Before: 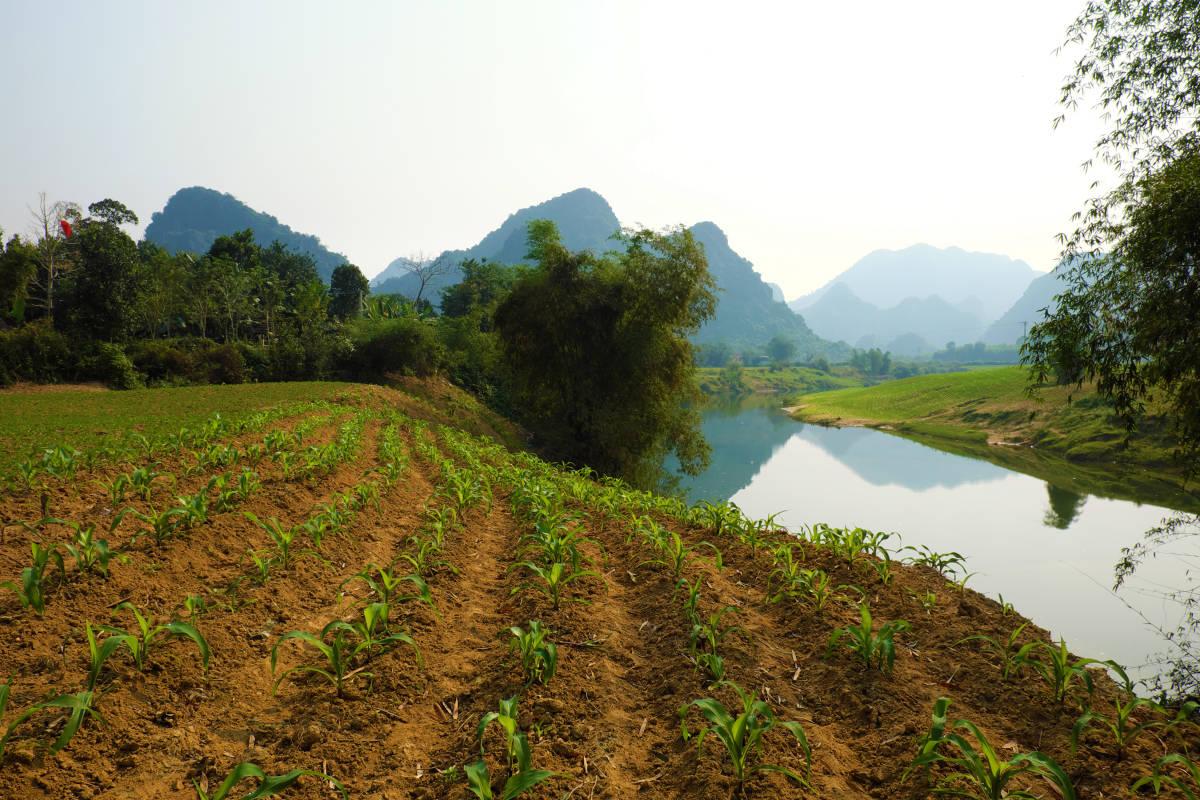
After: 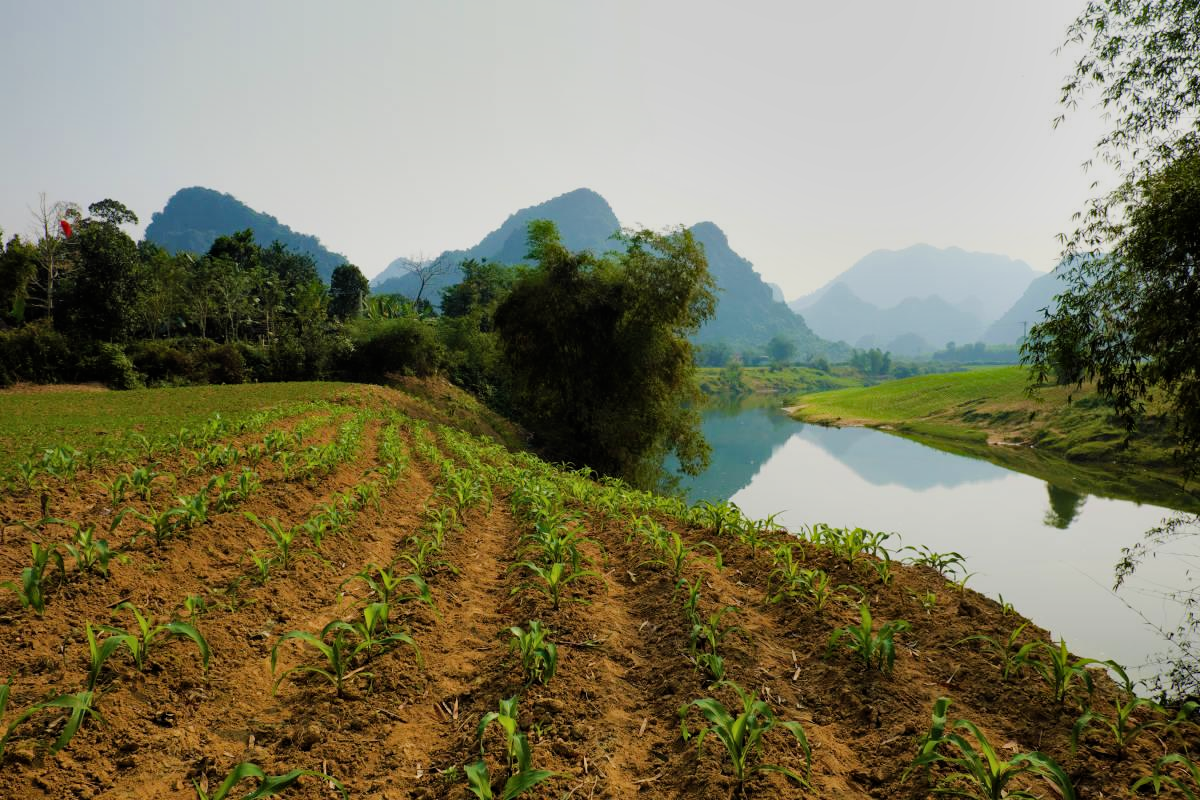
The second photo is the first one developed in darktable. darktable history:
shadows and highlights: shadows 32.83, highlights -47.7, soften with gaussian
filmic rgb: black relative exposure -8.15 EV, white relative exposure 3.76 EV, hardness 4.46
haze removal: compatibility mode true, adaptive false
